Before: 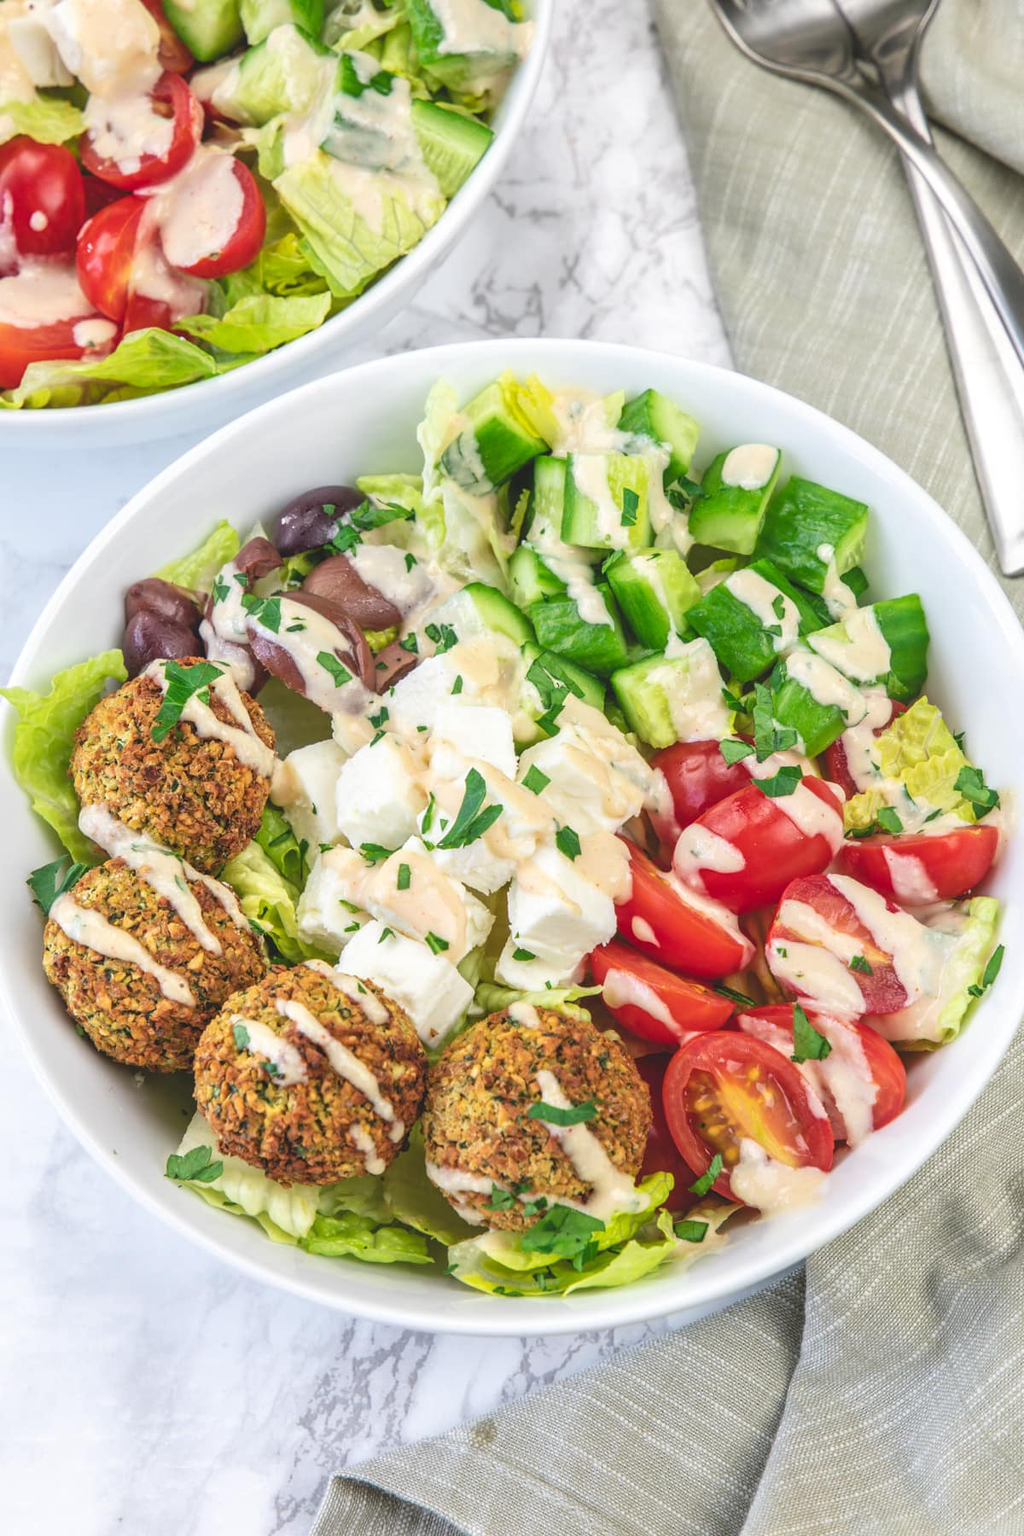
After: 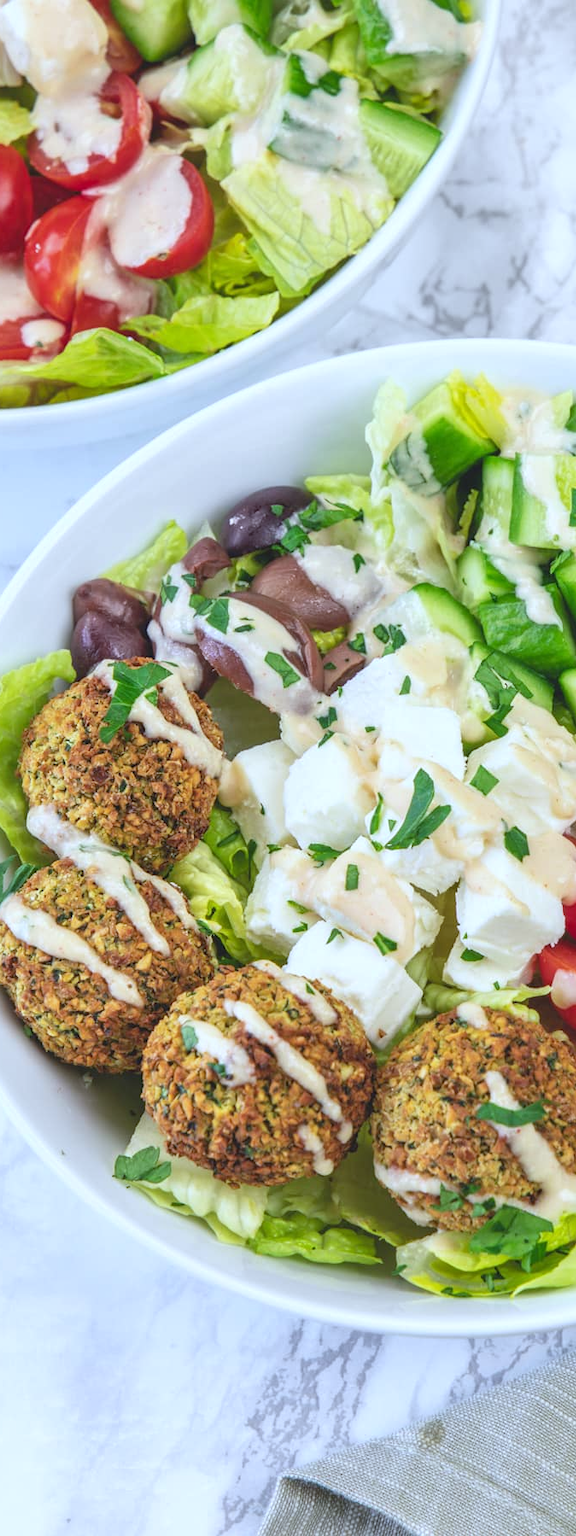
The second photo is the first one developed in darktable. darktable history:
crop: left 5.114%, right 38.589%
white balance: red 0.924, blue 1.095
